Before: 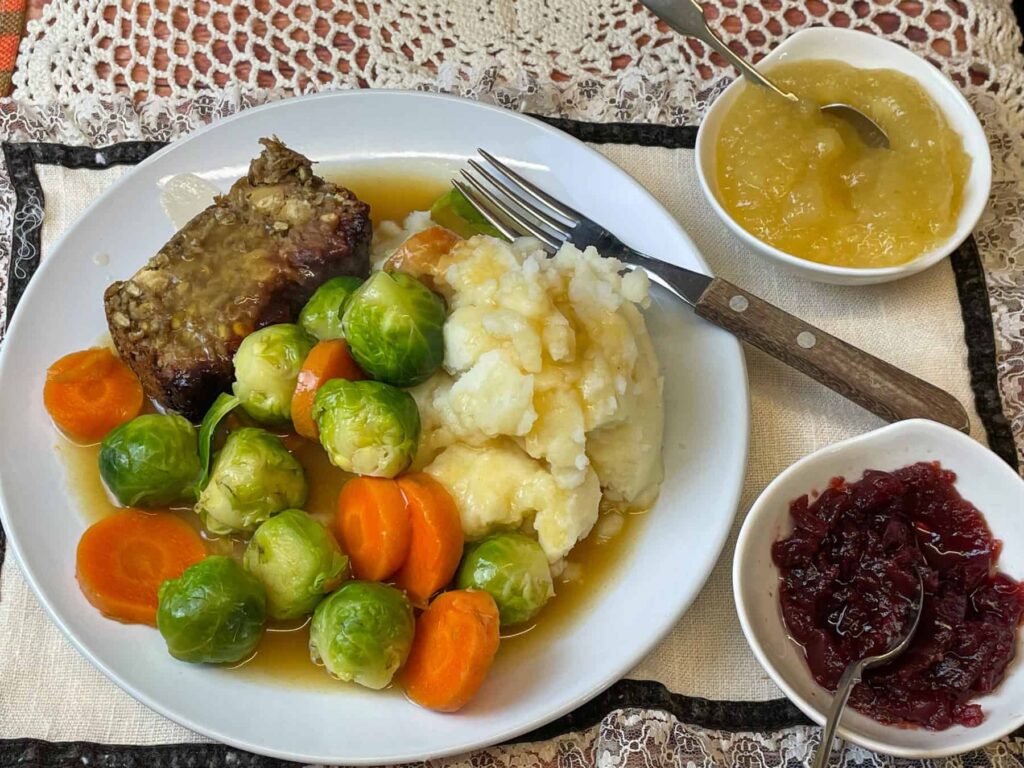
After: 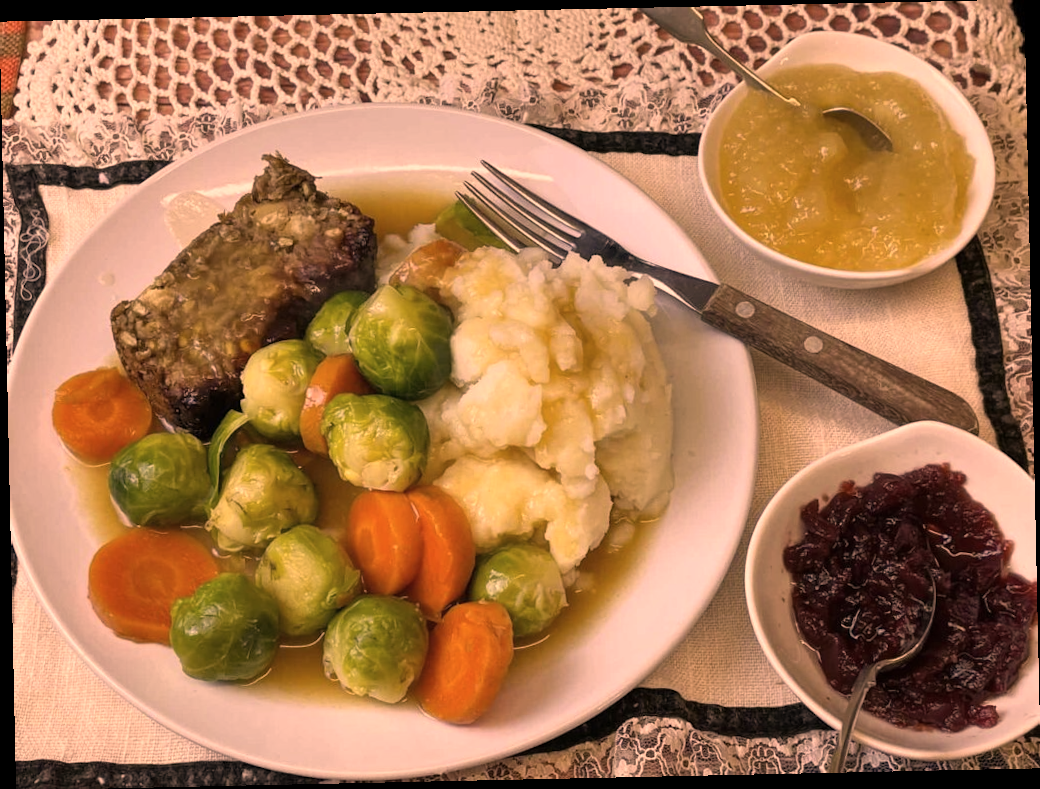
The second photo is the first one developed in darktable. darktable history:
rotate and perspective: rotation -1.24°, automatic cropping off
color correction: highlights a* 40, highlights b* 40, saturation 0.69
